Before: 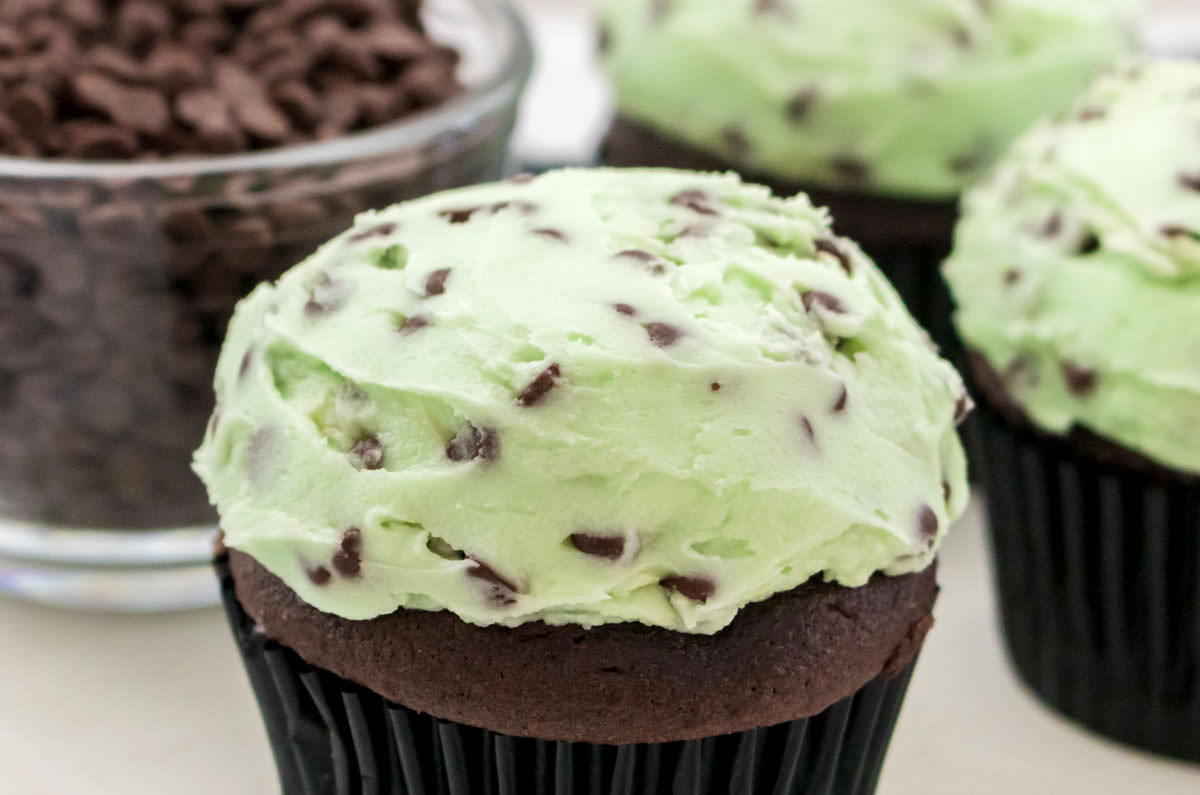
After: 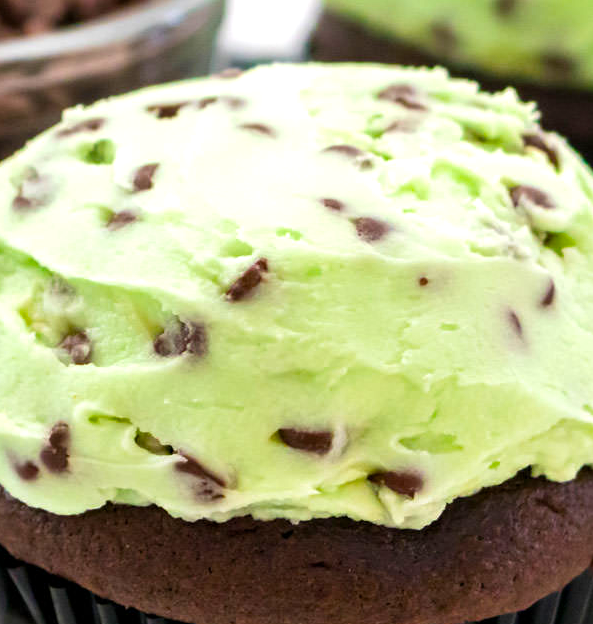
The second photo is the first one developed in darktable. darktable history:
color balance rgb: perceptual saturation grading › global saturation 36%, perceptual brilliance grading › global brilliance 10%, global vibrance 20%
crop and rotate: angle 0.02°, left 24.353%, top 13.219%, right 26.156%, bottom 8.224%
